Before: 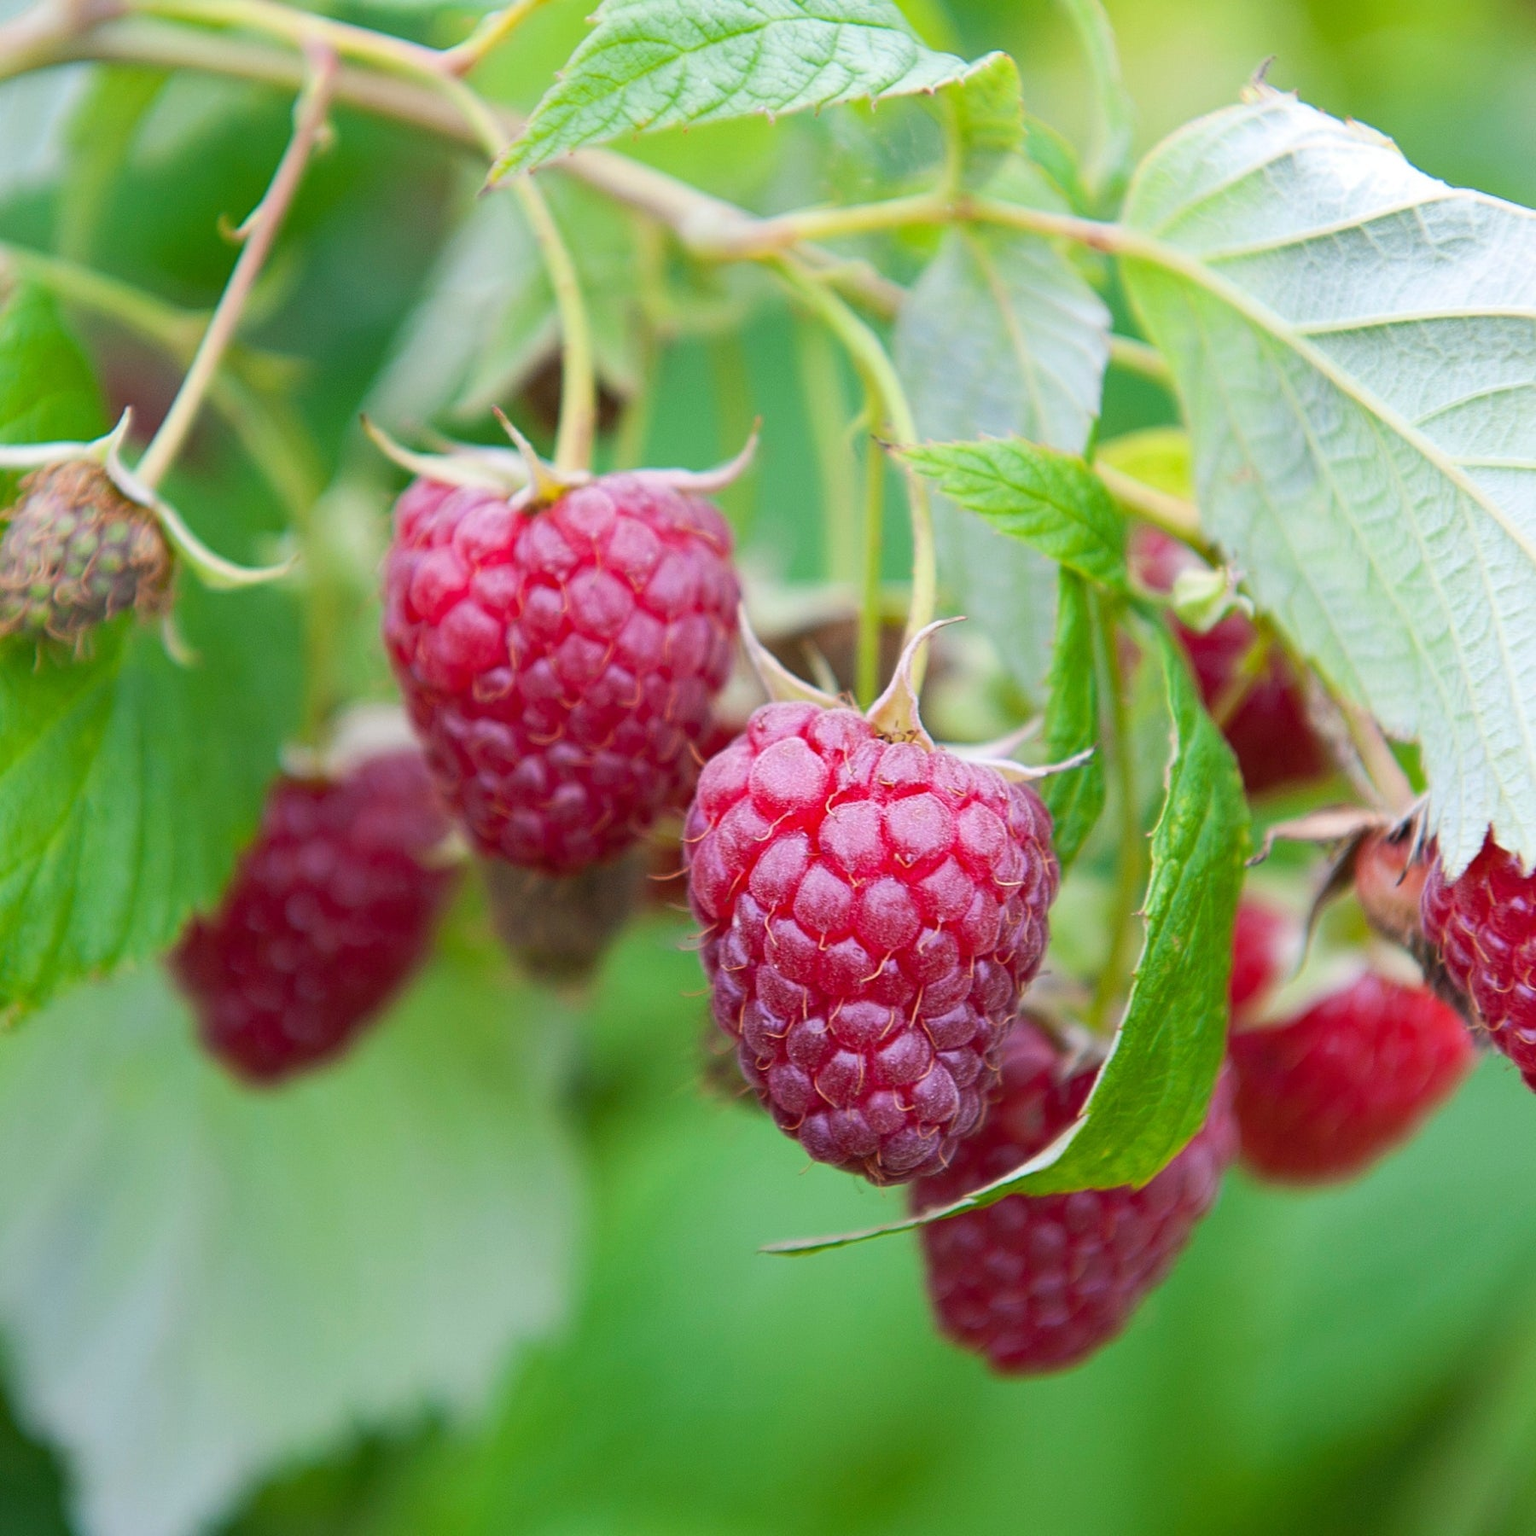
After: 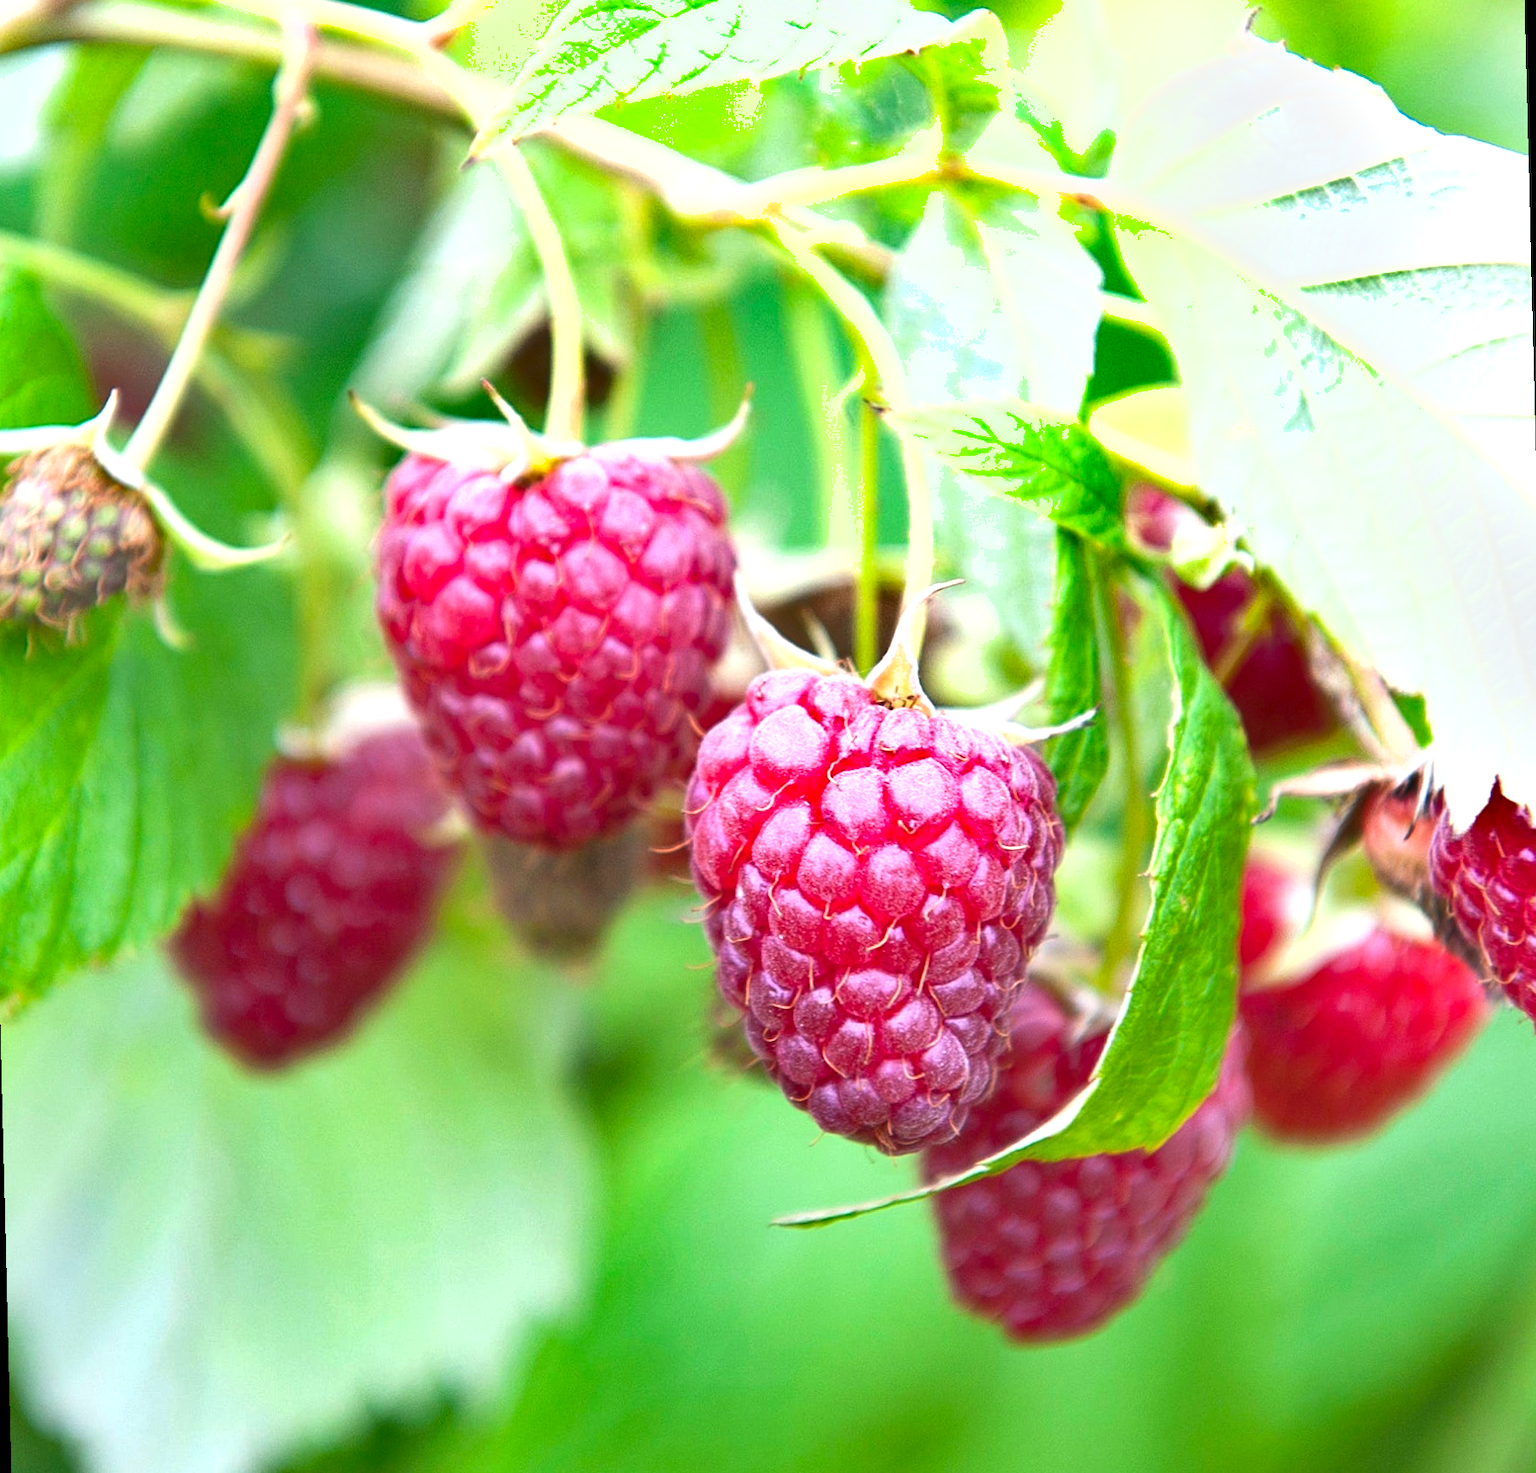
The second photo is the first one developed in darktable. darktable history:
rotate and perspective: rotation -1.42°, crop left 0.016, crop right 0.984, crop top 0.035, crop bottom 0.965
exposure: exposure 1 EV, compensate highlight preservation false
shadows and highlights: shadows 60, soften with gaussian
